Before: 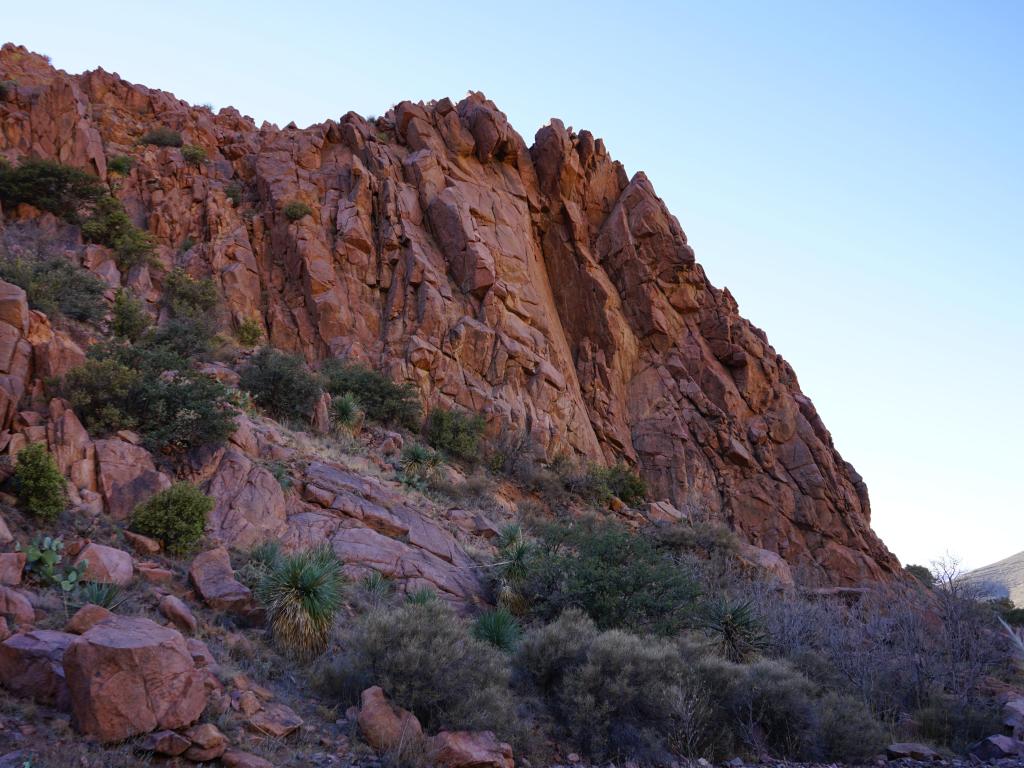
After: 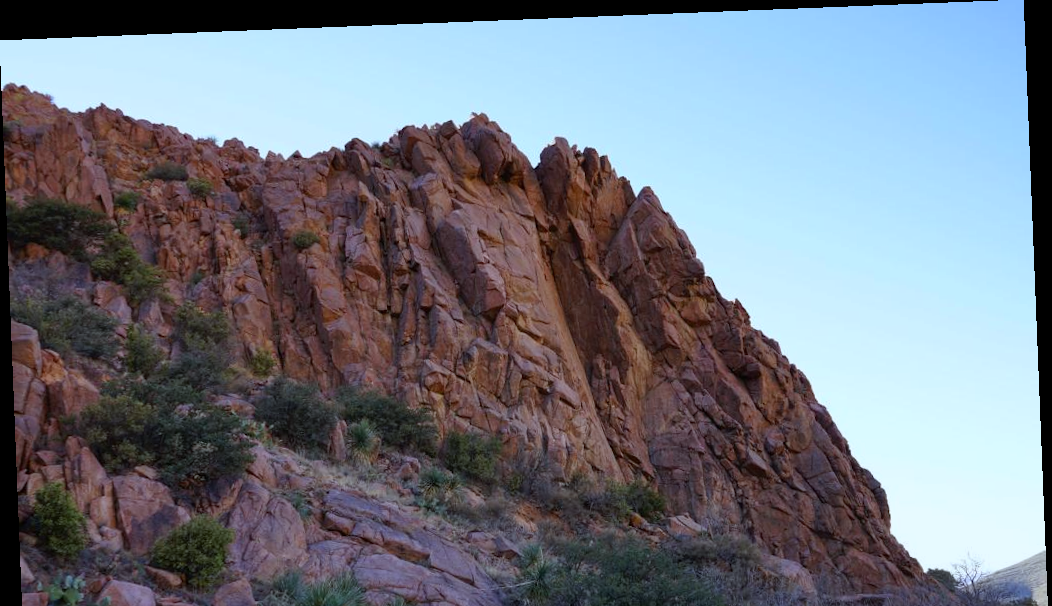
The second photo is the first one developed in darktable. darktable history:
rotate and perspective: rotation -2.29°, automatic cropping off
crop: bottom 24.967%
white balance: red 0.925, blue 1.046
exposure: exposure -0.064 EV, compensate highlight preservation false
